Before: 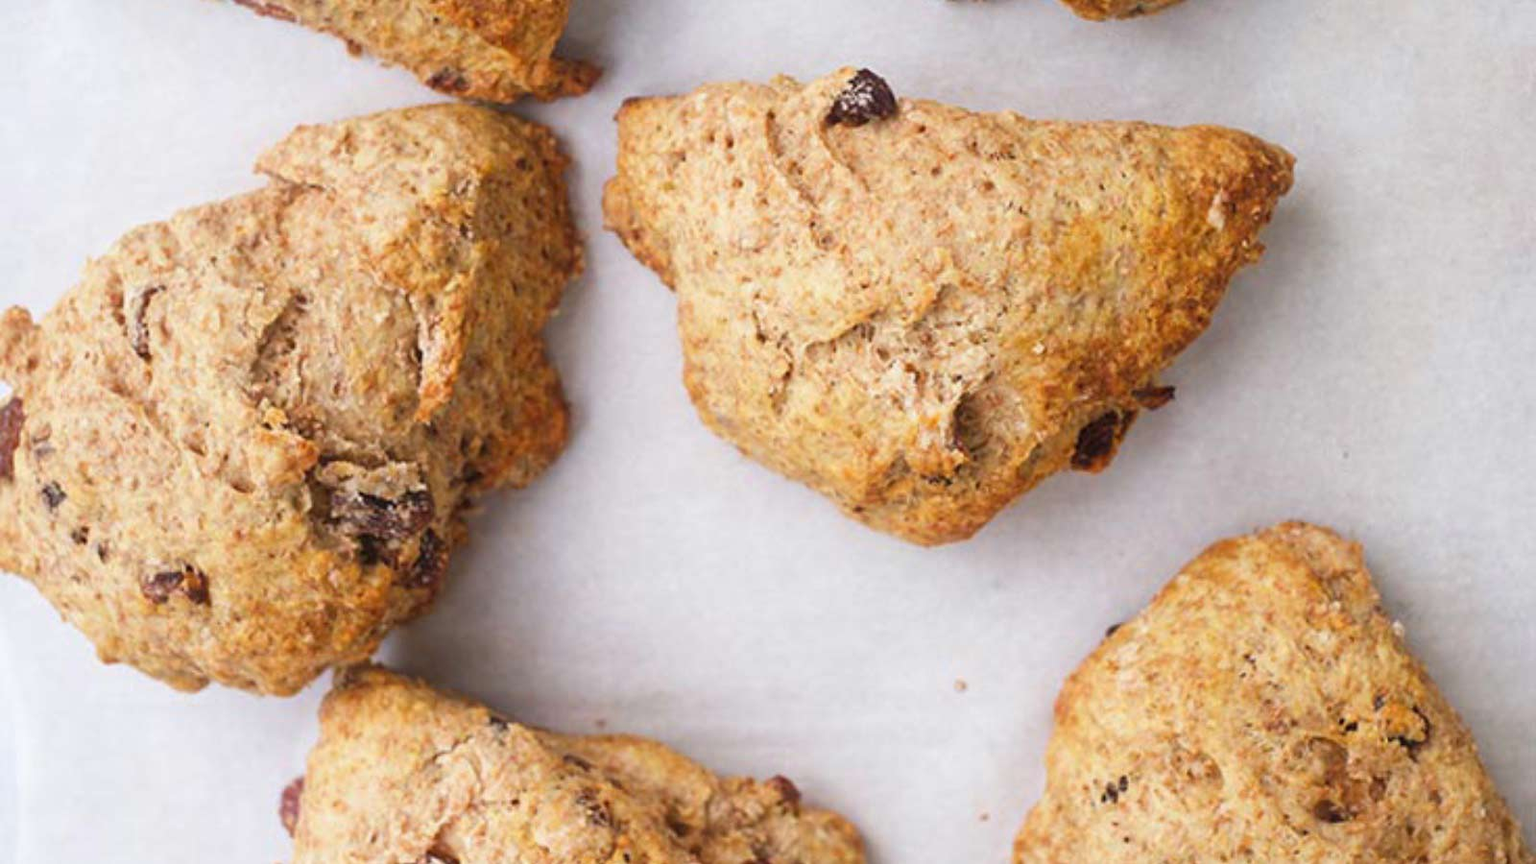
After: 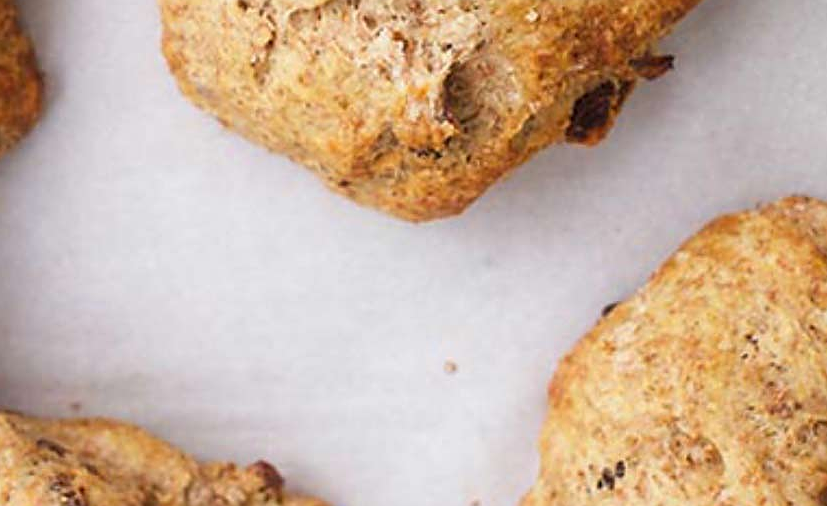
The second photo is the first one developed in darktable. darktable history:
crop: left 34.407%, top 38.583%, right 13.845%, bottom 5.116%
sharpen: on, module defaults
